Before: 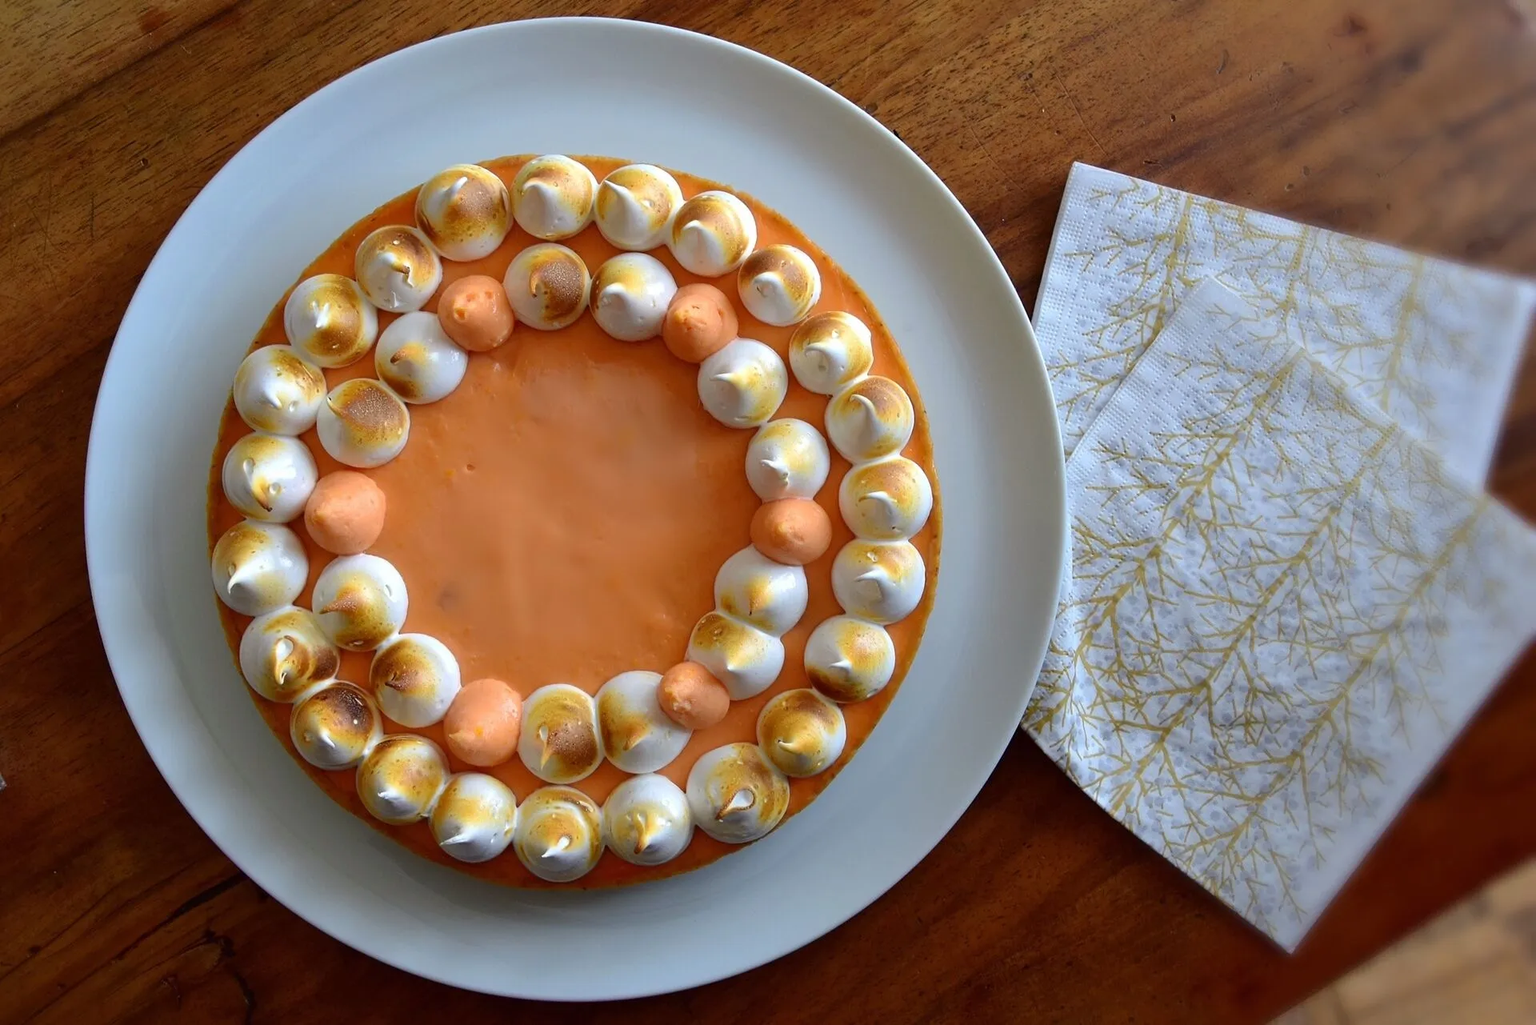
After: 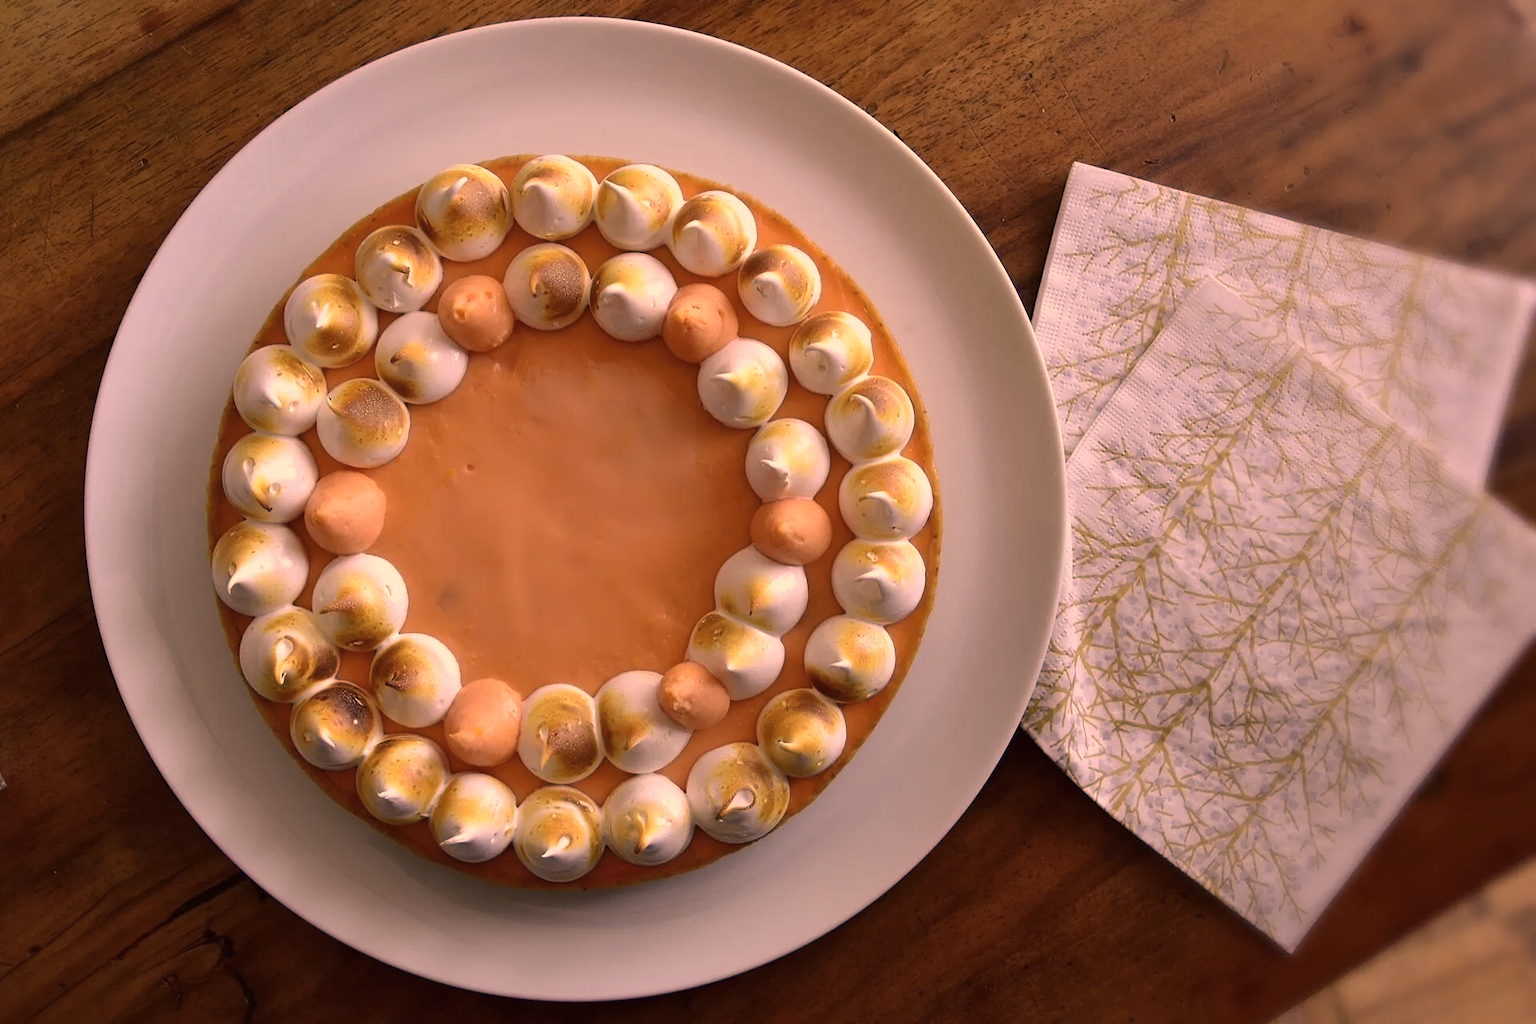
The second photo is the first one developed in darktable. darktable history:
color correction: highlights a* 40, highlights b* 40, saturation 0.69
tone equalizer: on, module defaults
